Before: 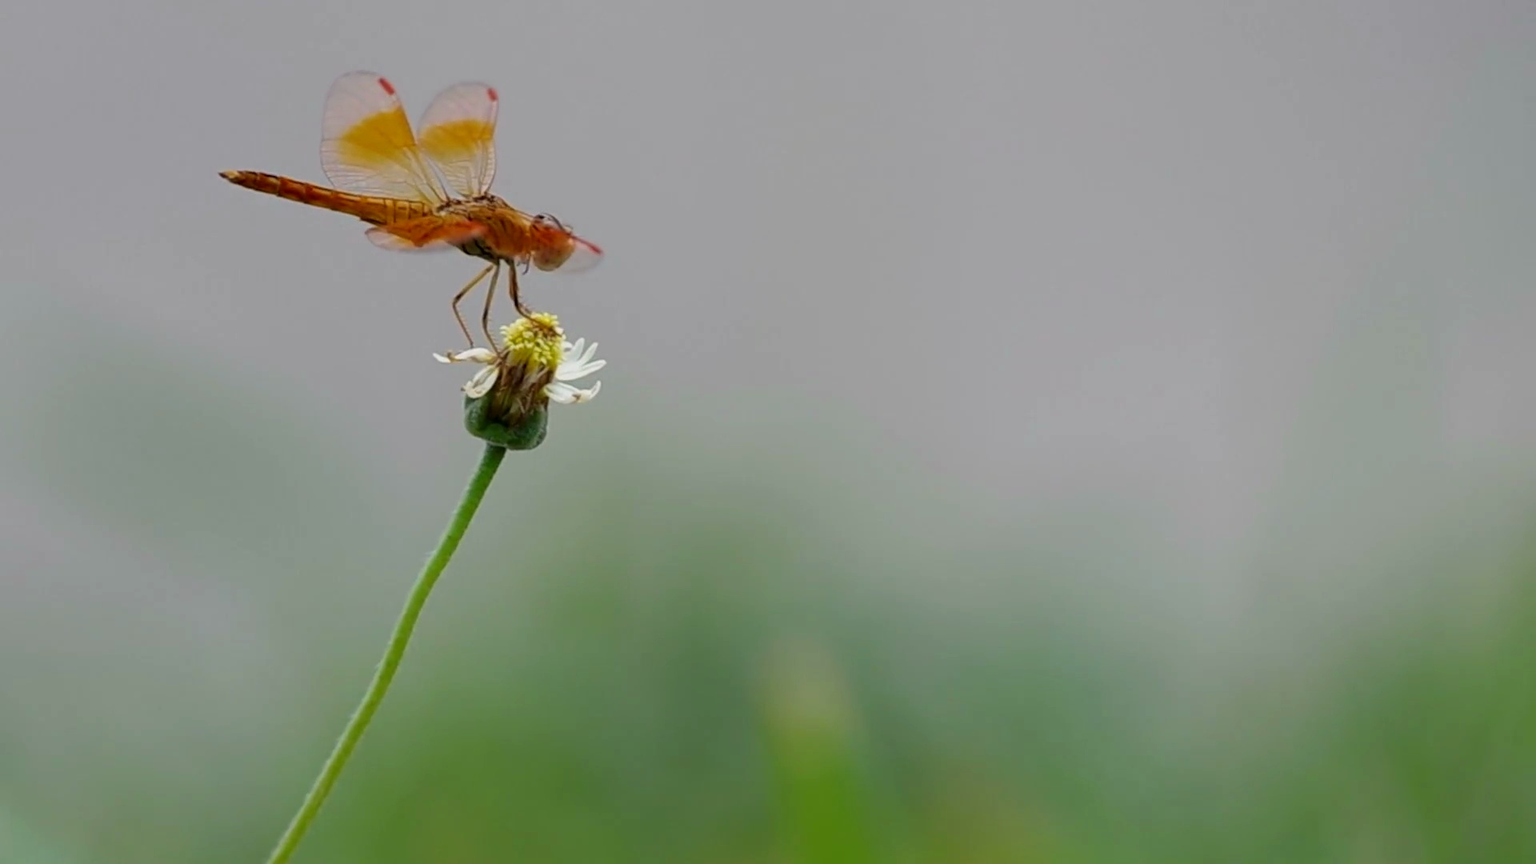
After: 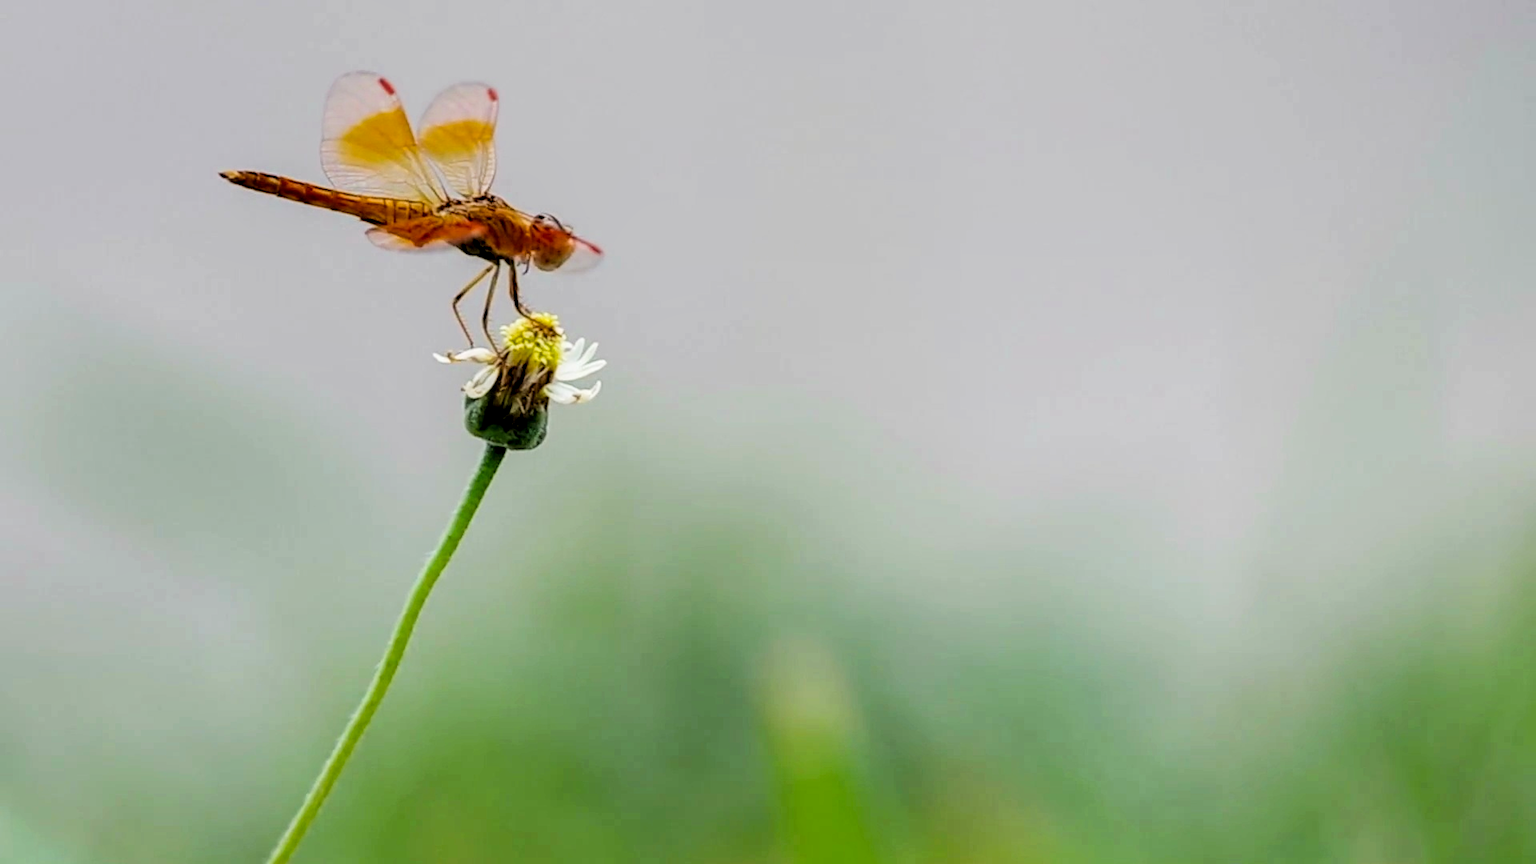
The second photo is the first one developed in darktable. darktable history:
color balance rgb: perceptual saturation grading › global saturation 10%, global vibrance 10%
local contrast: detail 140%
filmic rgb: black relative exposure -5 EV, hardness 2.88, contrast 1.3
exposure: black level correction 0, exposure 0.6 EV, compensate exposure bias true, compensate highlight preservation false
